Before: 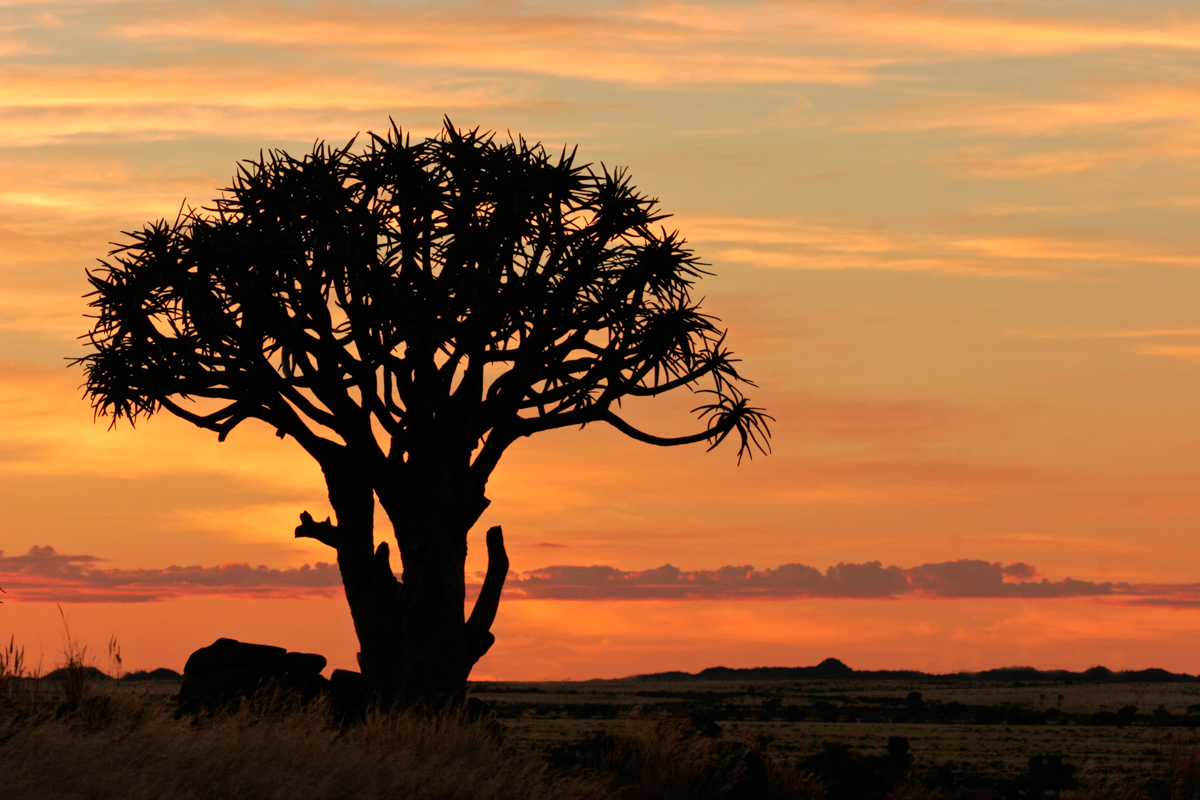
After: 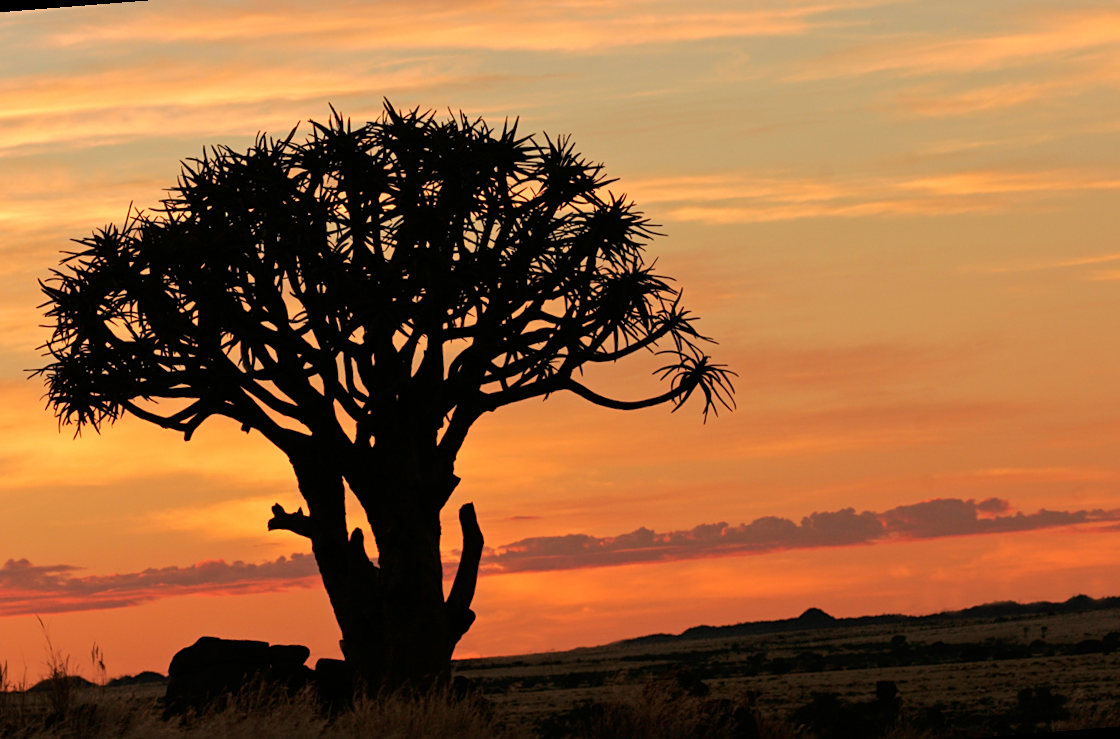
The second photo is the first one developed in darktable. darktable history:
sharpen: amount 0.2
rotate and perspective: rotation -4.57°, crop left 0.054, crop right 0.944, crop top 0.087, crop bottom 0.914
